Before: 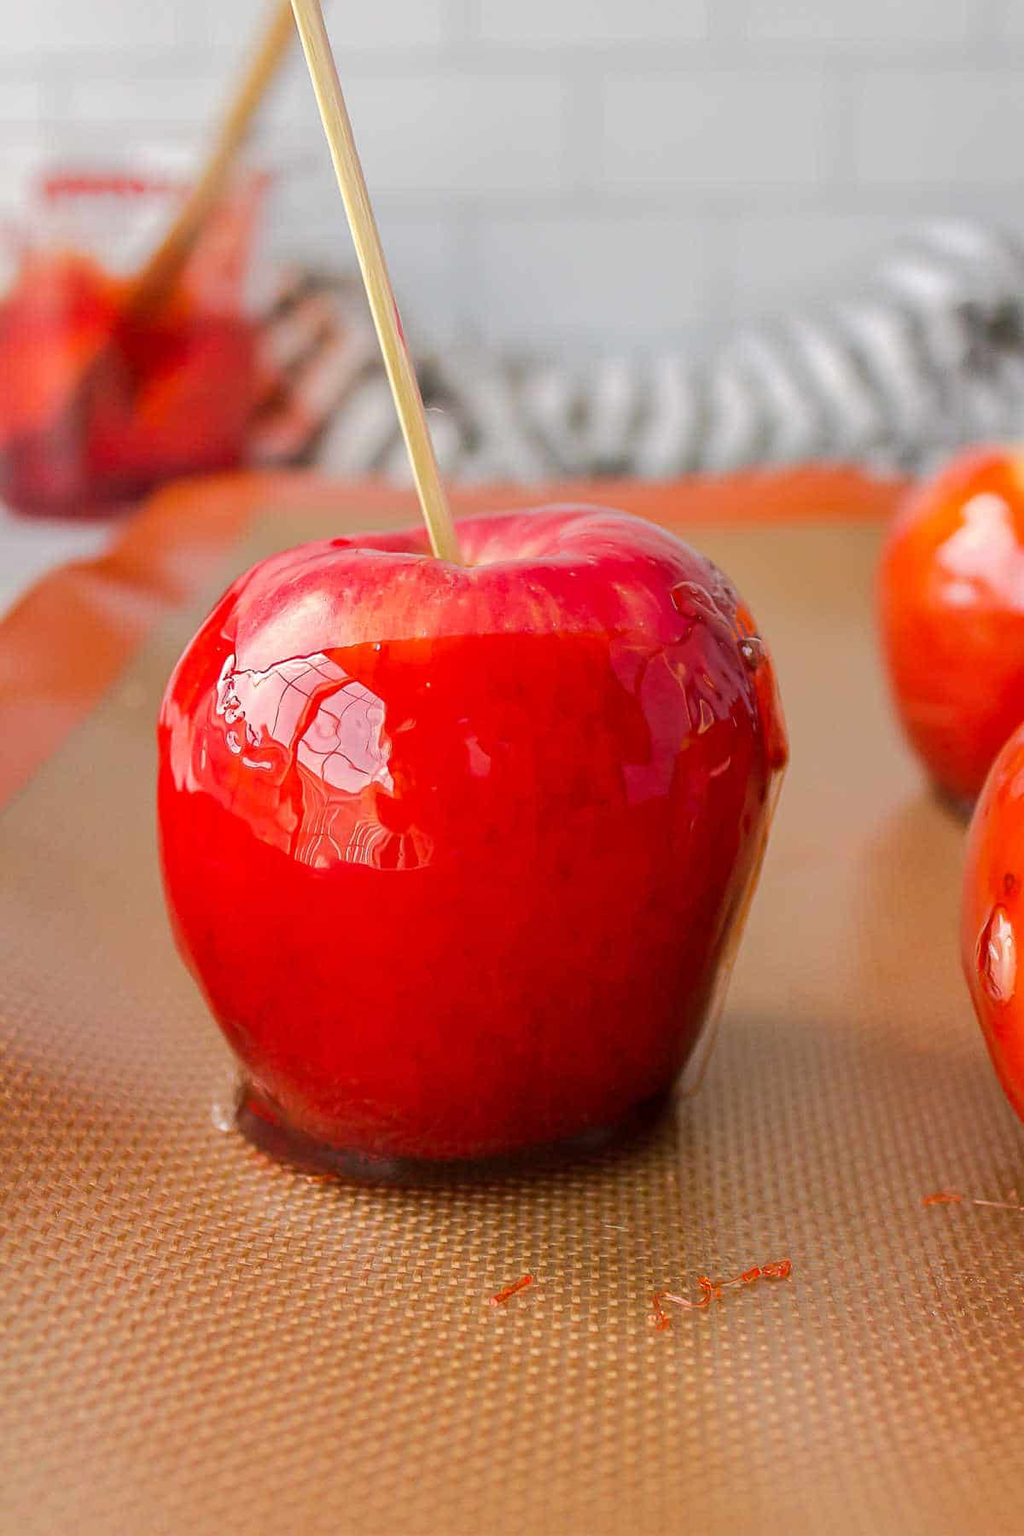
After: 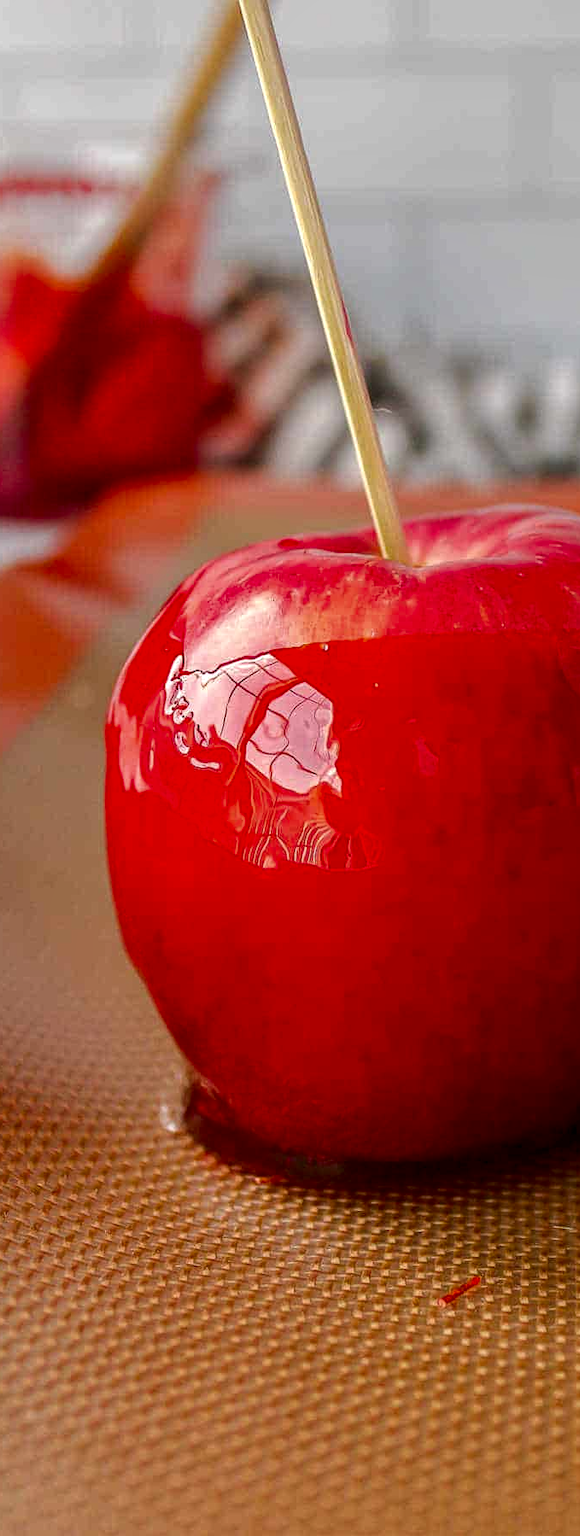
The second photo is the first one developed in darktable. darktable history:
crop: left 5.121%, right 38.21%
local contrast: detail 130%
contrast brightness saturation: brightness -0.216, saturation 0.082
